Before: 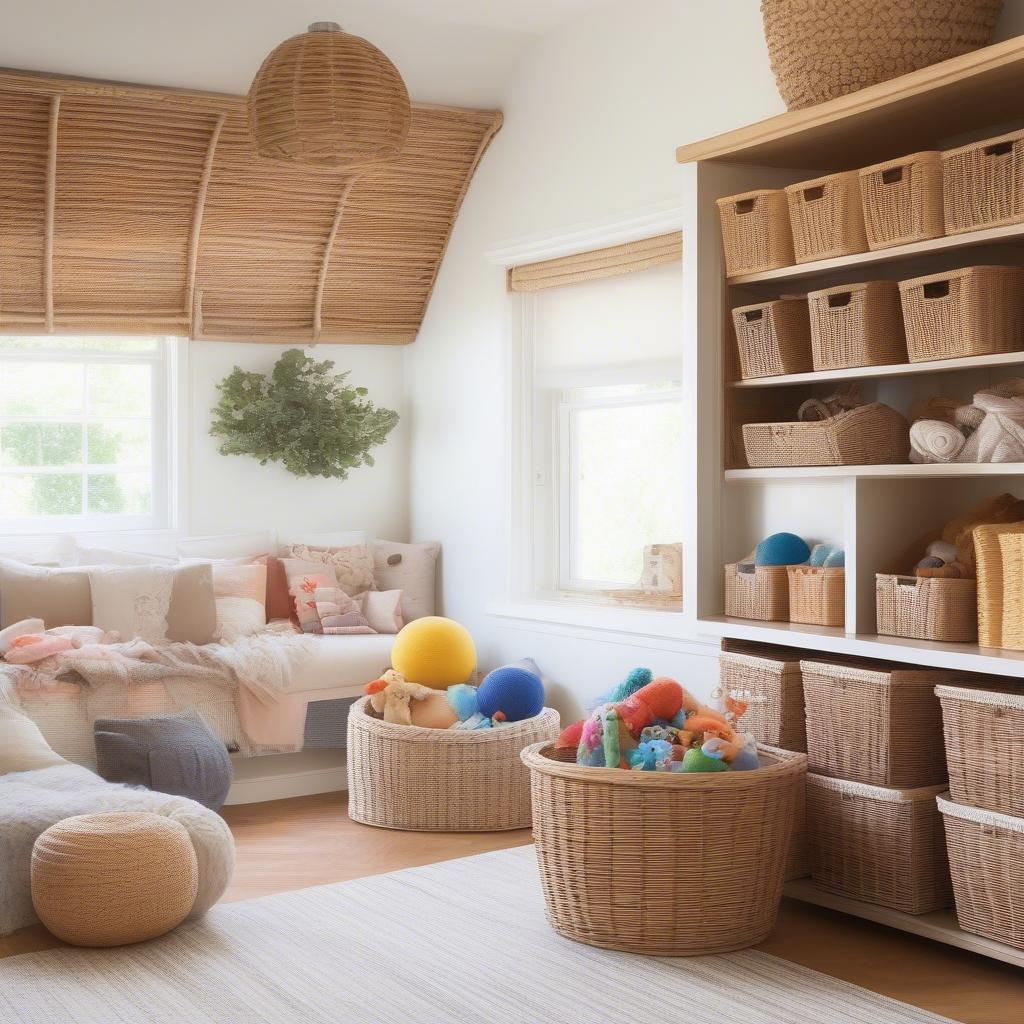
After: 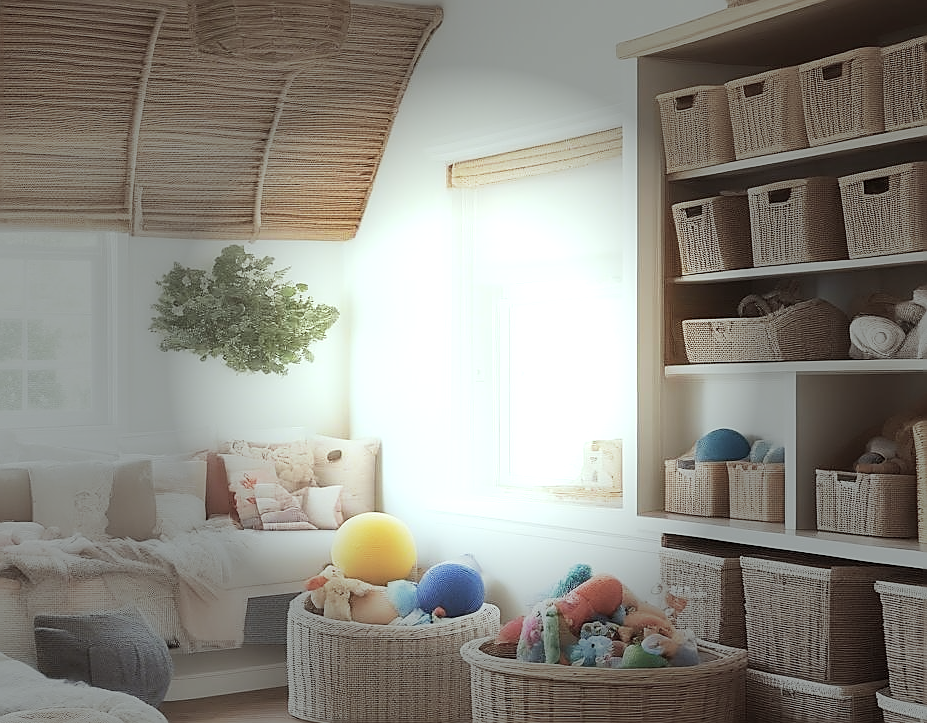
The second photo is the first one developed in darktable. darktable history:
exposure: exposure 0.6 EV, compensate exposure bias true, compensate highlight preservation false
color correction: highlights a* -6.8, highlights b* 0.74
crop: left 5.882%, top 10.188%, right 3.554%, bottom 19.162%
tone equalizer: on, module defaults
sharpen: radius 1.348, amount 1.267, threshold 0.835
base curve: curves: ch0 [(0, 0) (0.666, 0.806) (1, 1)], preserve colors none
vignetting: fall-off start 30.64%, fall-off radius 33.51%, brightness -0.693
